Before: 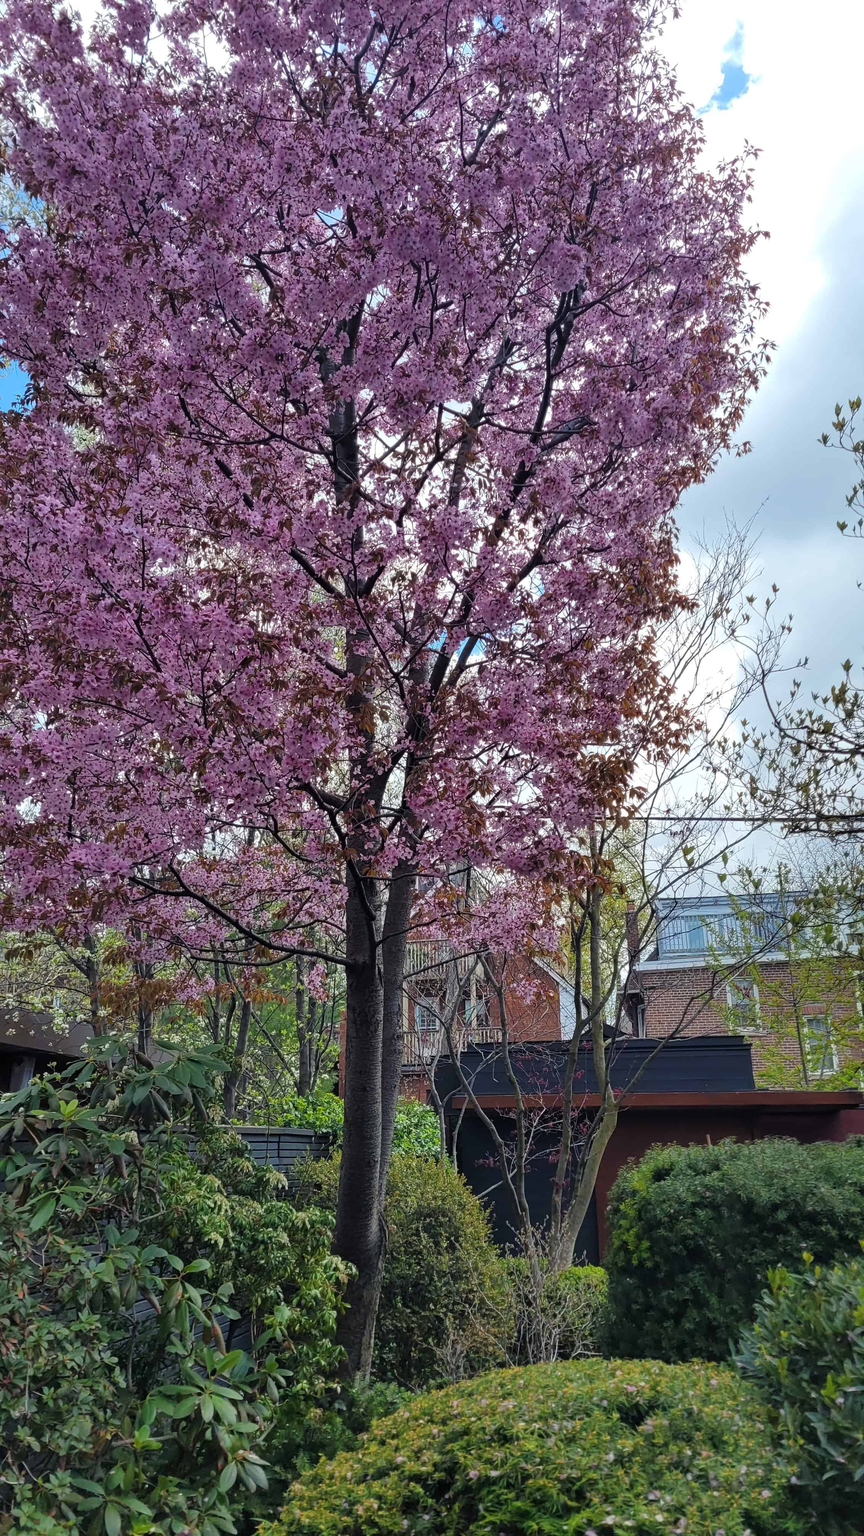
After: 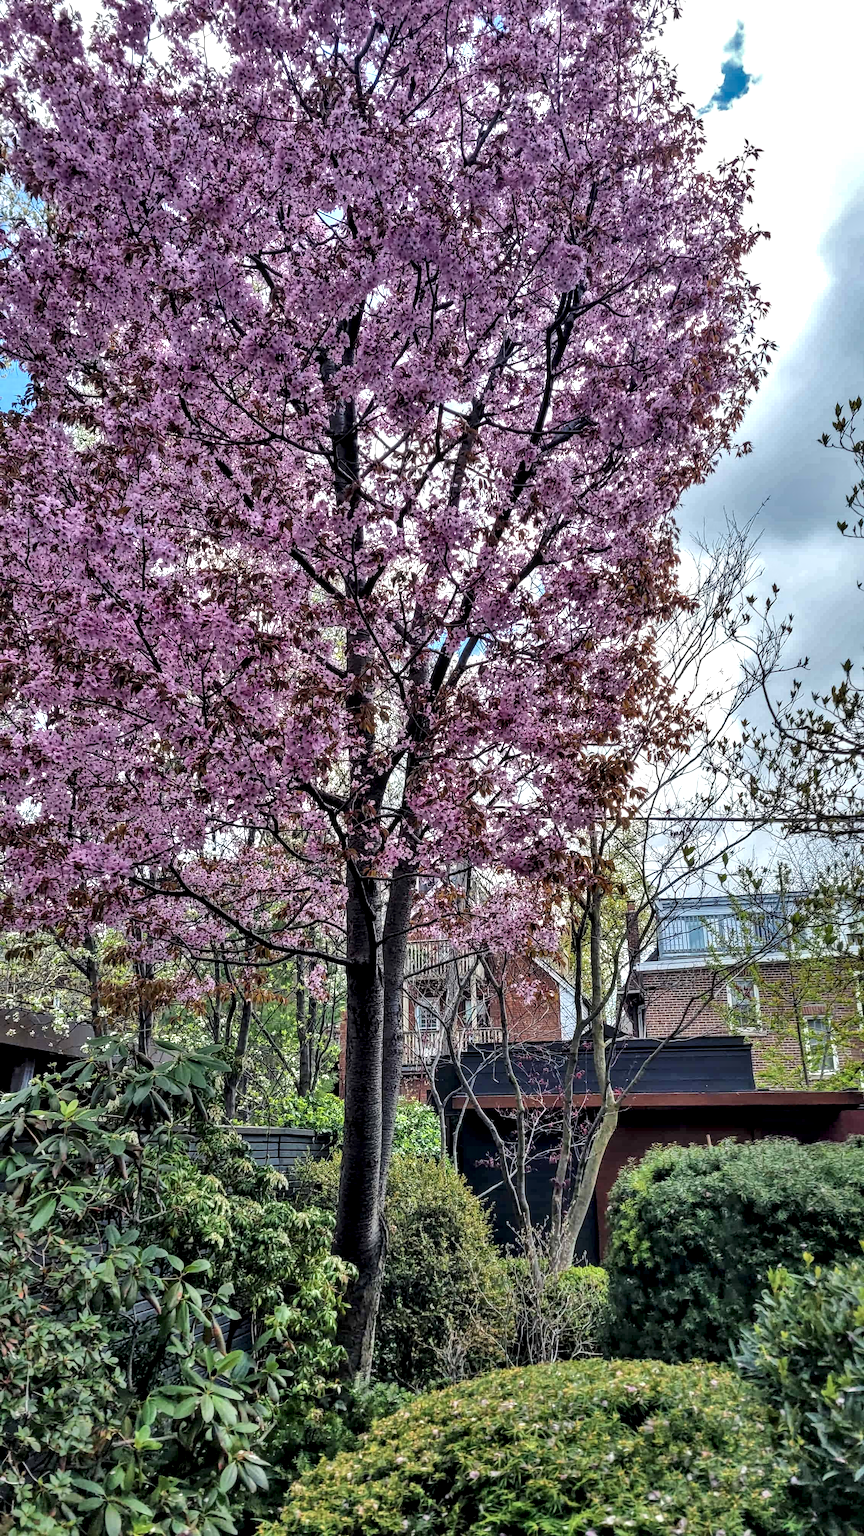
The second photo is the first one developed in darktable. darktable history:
color balance rgb: perceptual saturation grading › global saturation -1%
contrast equalizer: y [[0.586, 0.584, 0.576, 0.565, 0.552, 0.539], [0.5 ×6], [0.97, 0.959, 0.919, 0.859, 0.789, 0.717], [0 ×6], [0 ×6]]
local contrast: highlights 61%, detail 143%, midtone range 0.428
shadows and highlights: soften with gaussian
